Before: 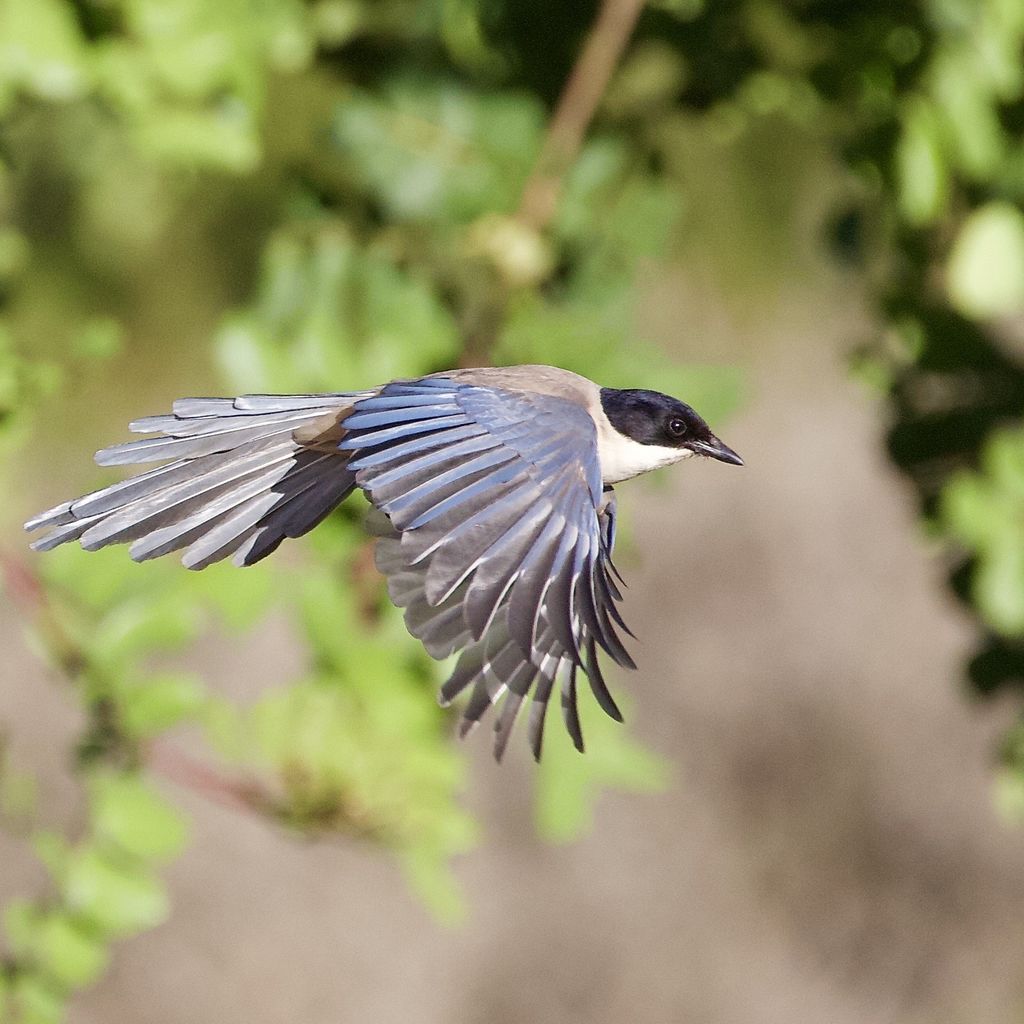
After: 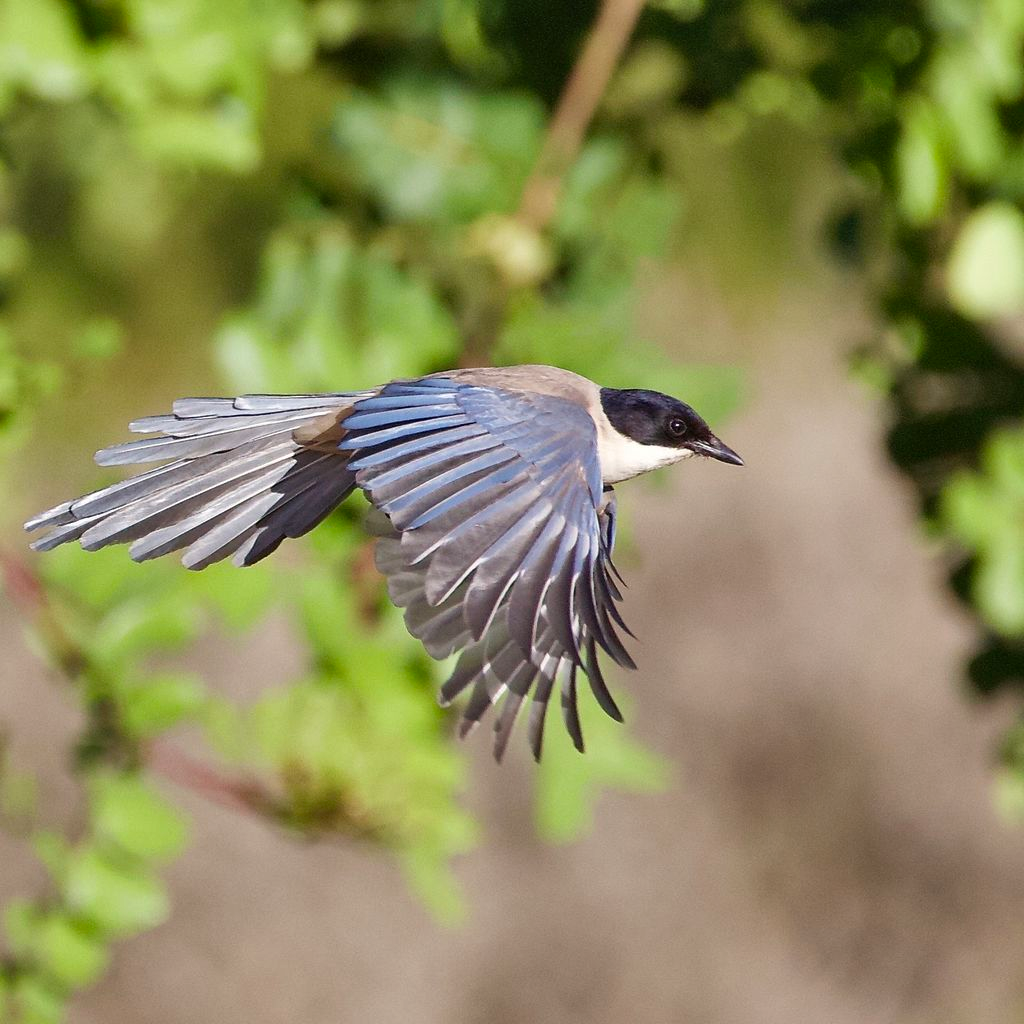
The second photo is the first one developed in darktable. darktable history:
shadows and highlights: shadows 58.78, highlights -60.38, soften with gaussian
